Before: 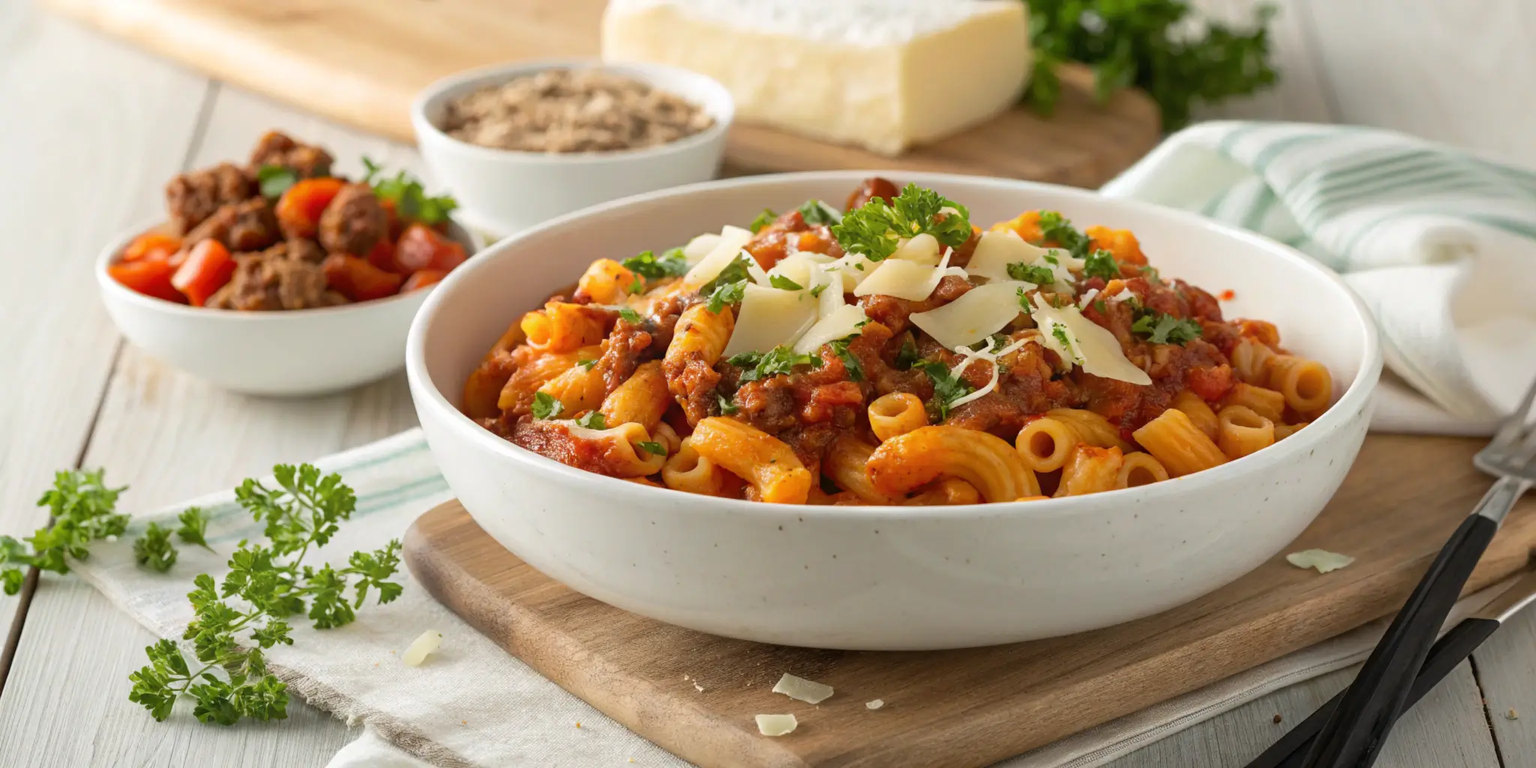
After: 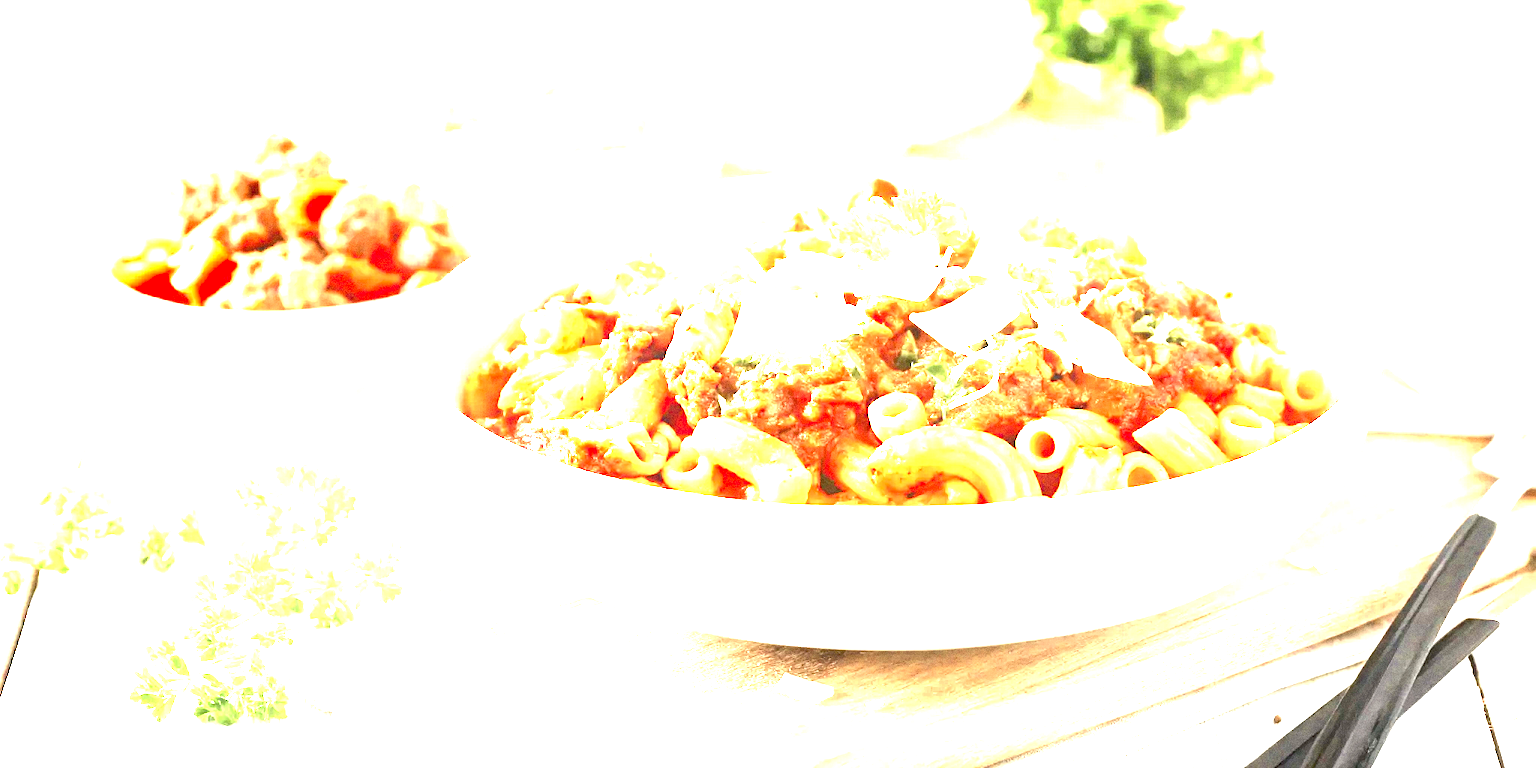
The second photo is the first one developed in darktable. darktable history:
grain: coarseness 0.09 ISO, strength 40%
exposure: black level correction 0, exposure 4 EV, compensate exposure bias true, compensate highlight preservation false
color correction: saturation 0.8
color zones: curves: ch0 [(0.004, 0.305) (0.261, 0.623) (0.389, 0.399) (0.708, 0.571) (0.947, 0.34)]; ch1 [(0.025, 0.645) (0.229, 0.584) (0.326, 0.551) (0.484, 0.262) (0.757, 0.643)]
